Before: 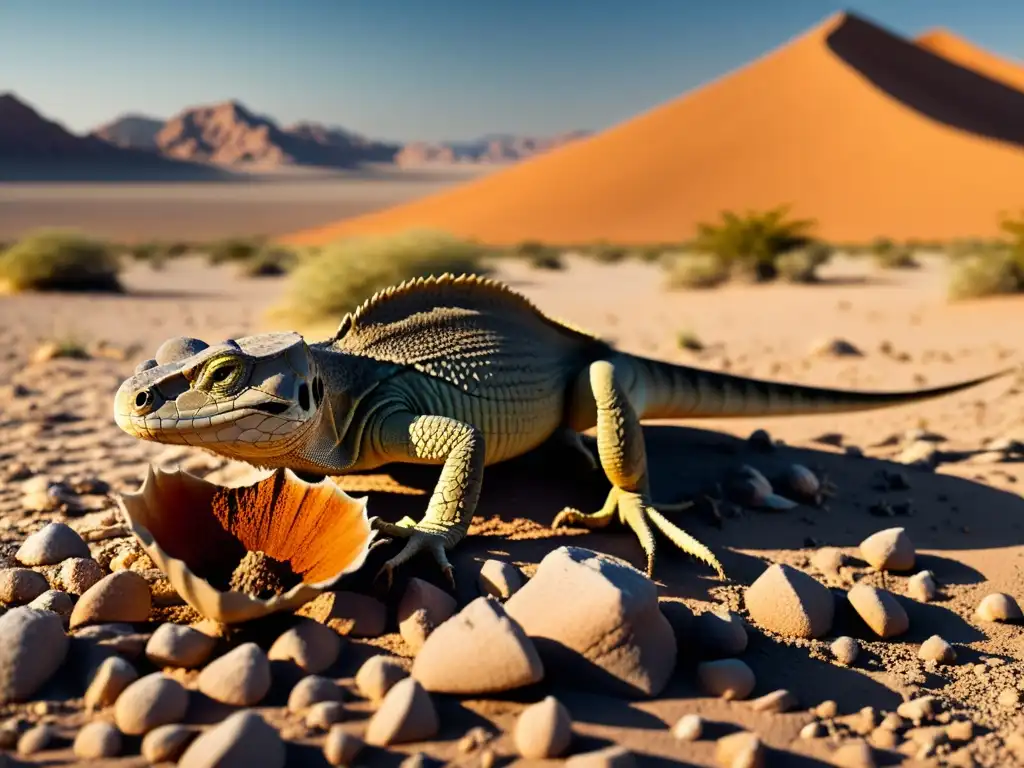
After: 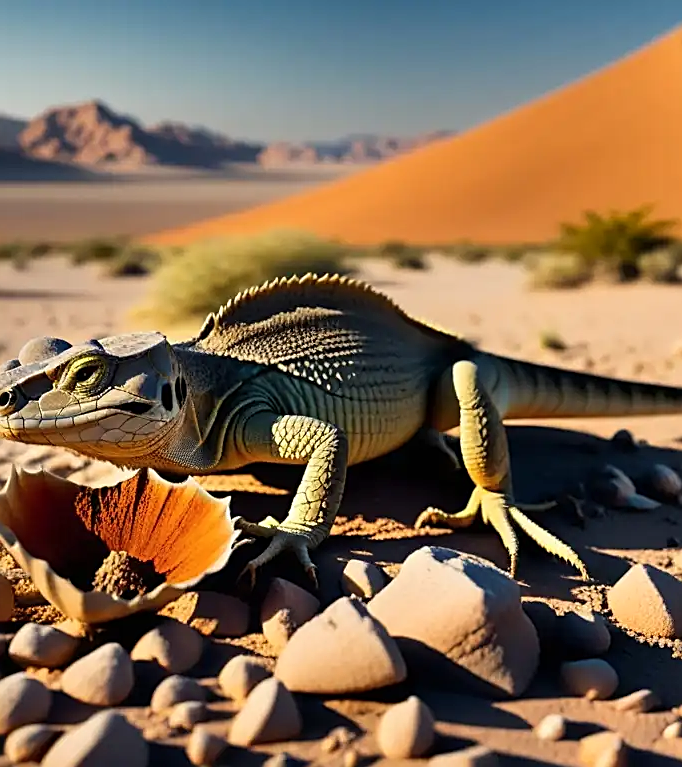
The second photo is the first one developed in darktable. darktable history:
sharpen: on, module defaults
shadows and highlights: low approximation 0.01, soften with gaussian
crop and rotate: left 13.448%, right 19.87%
